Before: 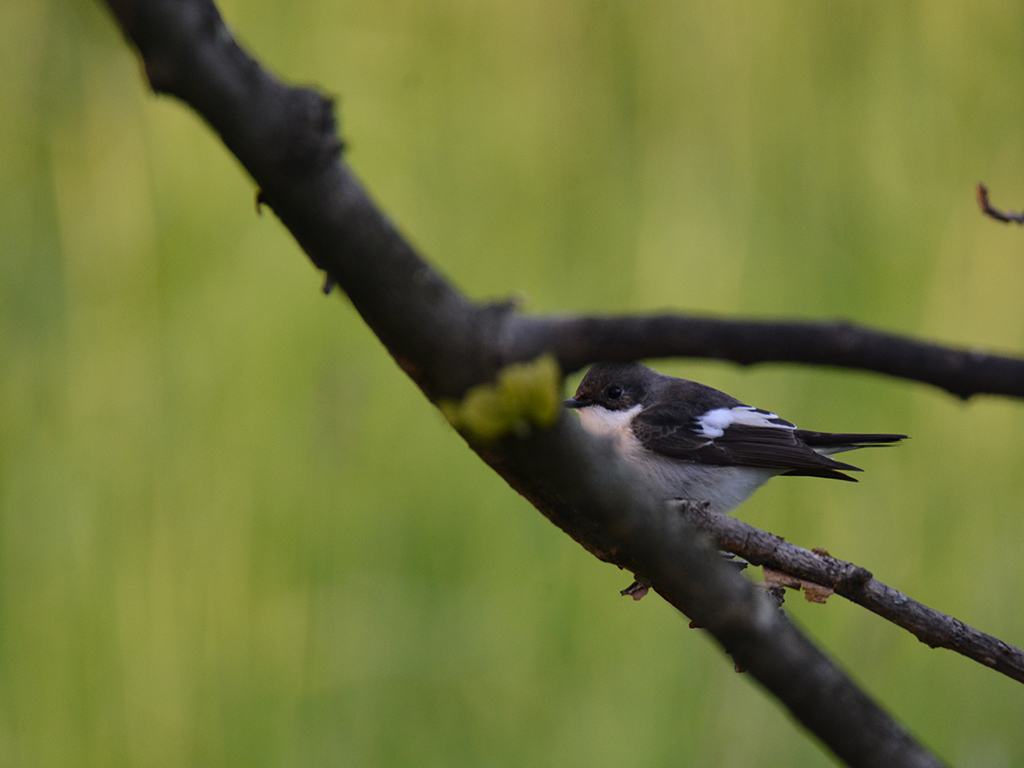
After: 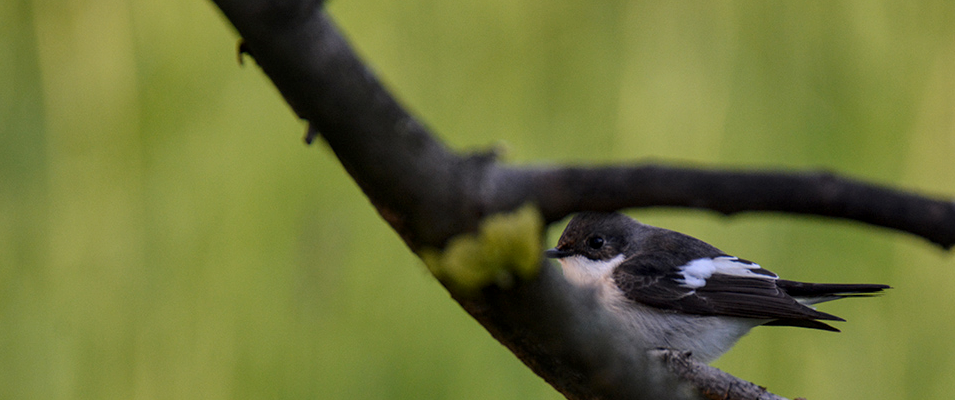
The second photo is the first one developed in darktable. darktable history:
local contrast: detail 130%
crop: left 1.829%, top 19.571%, right 4.882%, bottom 28.312%
